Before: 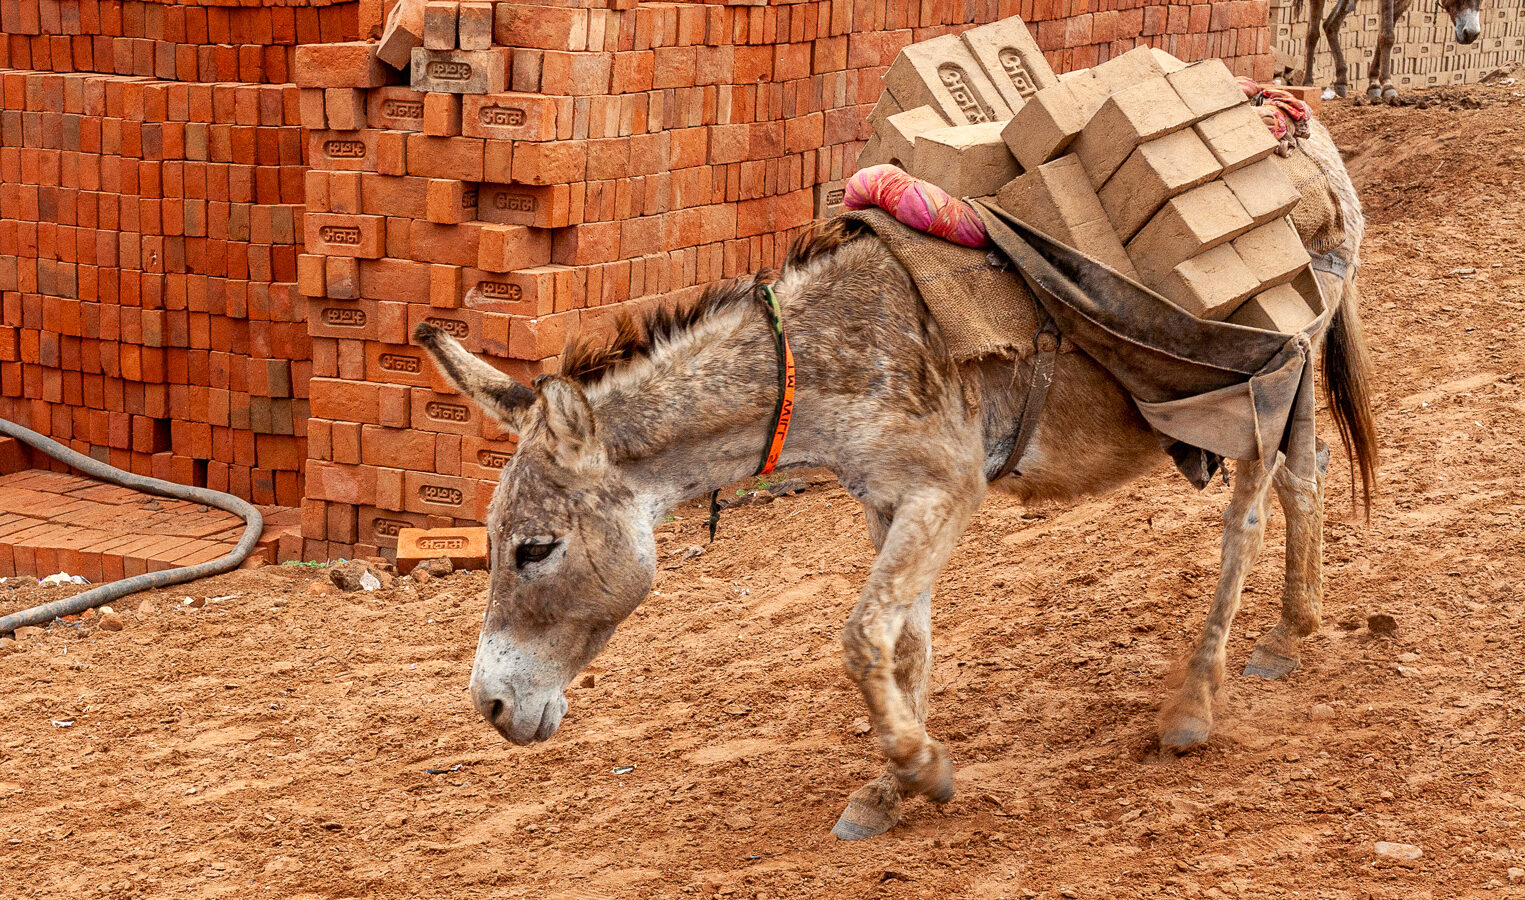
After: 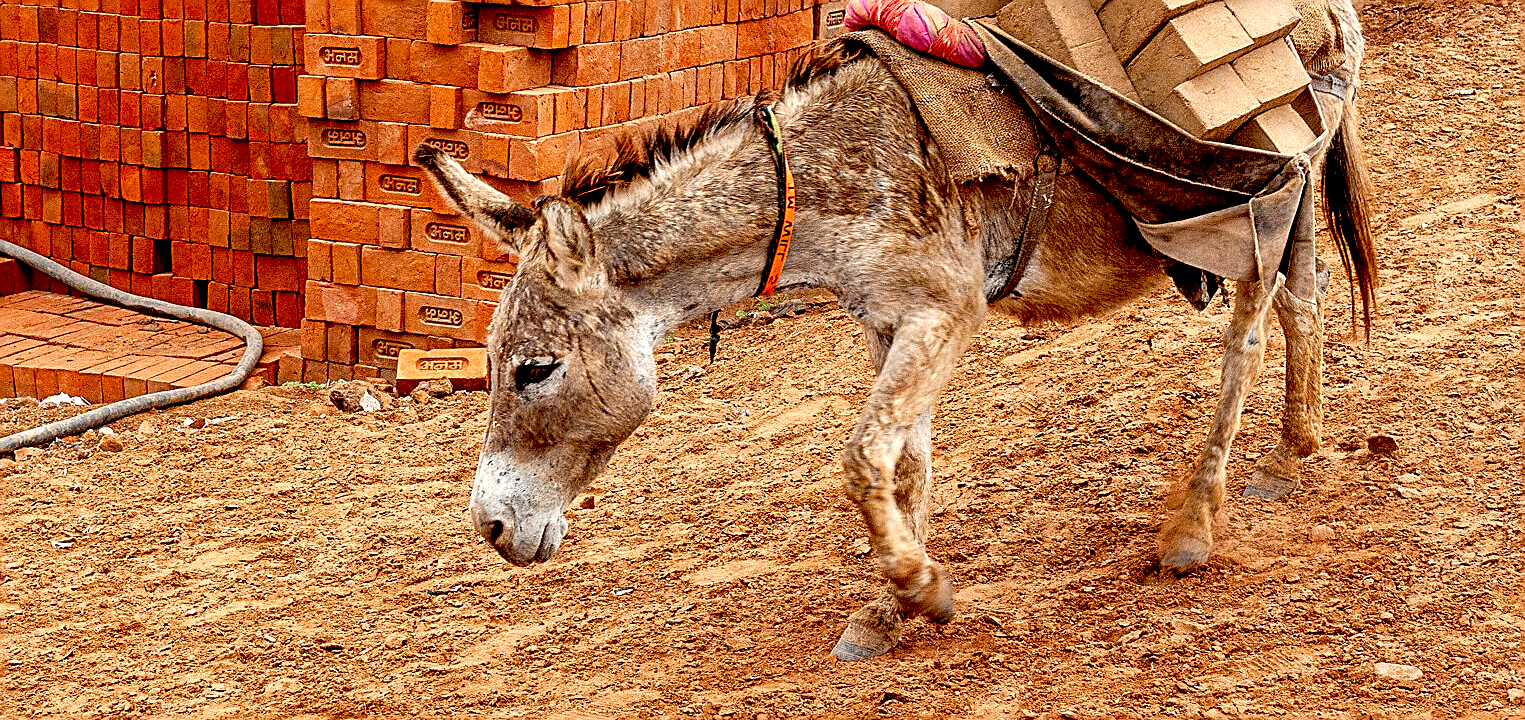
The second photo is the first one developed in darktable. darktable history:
crop and rotate: top 19.998%
sharpen: amount 0.75
exposure: black level correction 0.031, exposure 0.304 EV, compensate highlight preservation false
